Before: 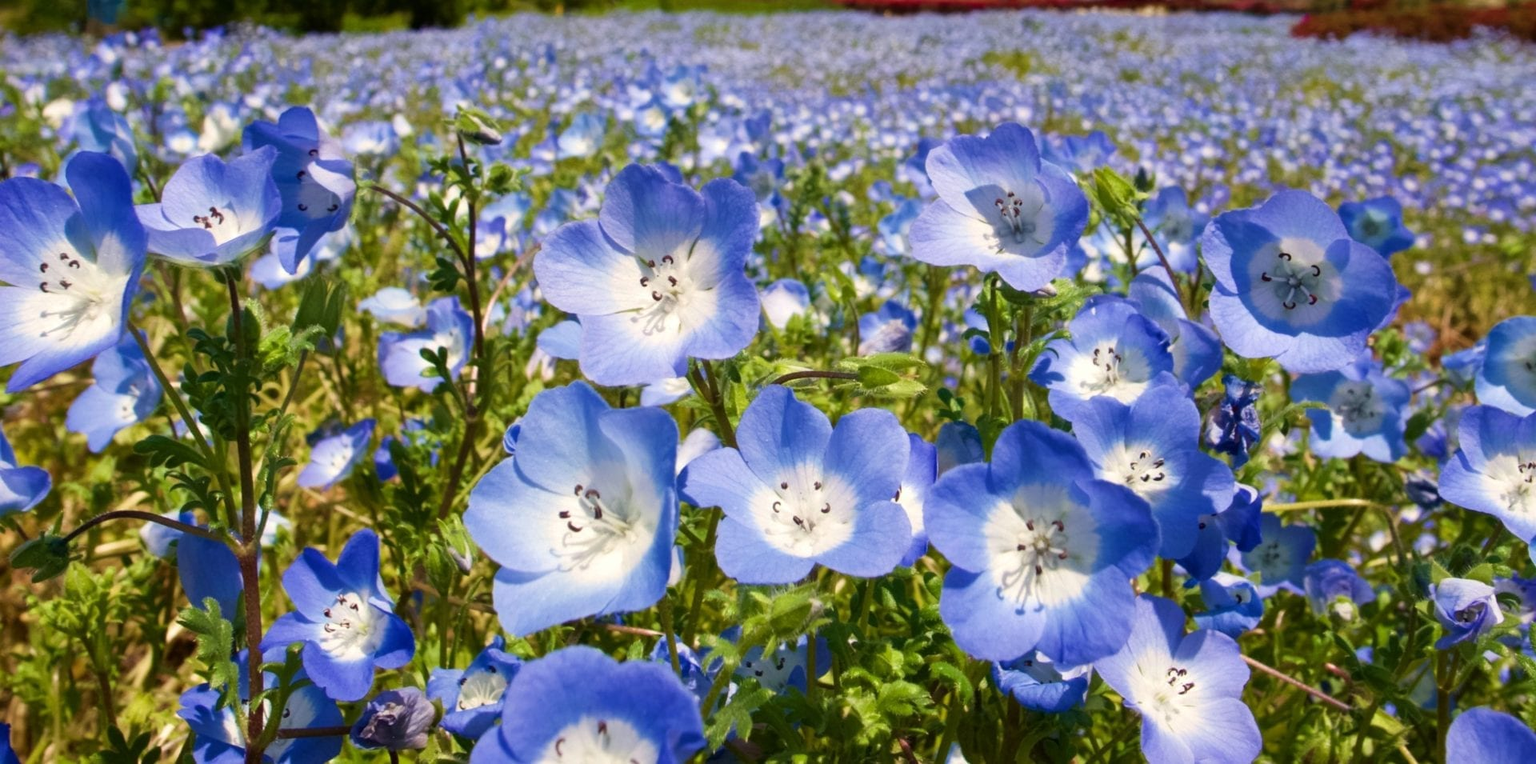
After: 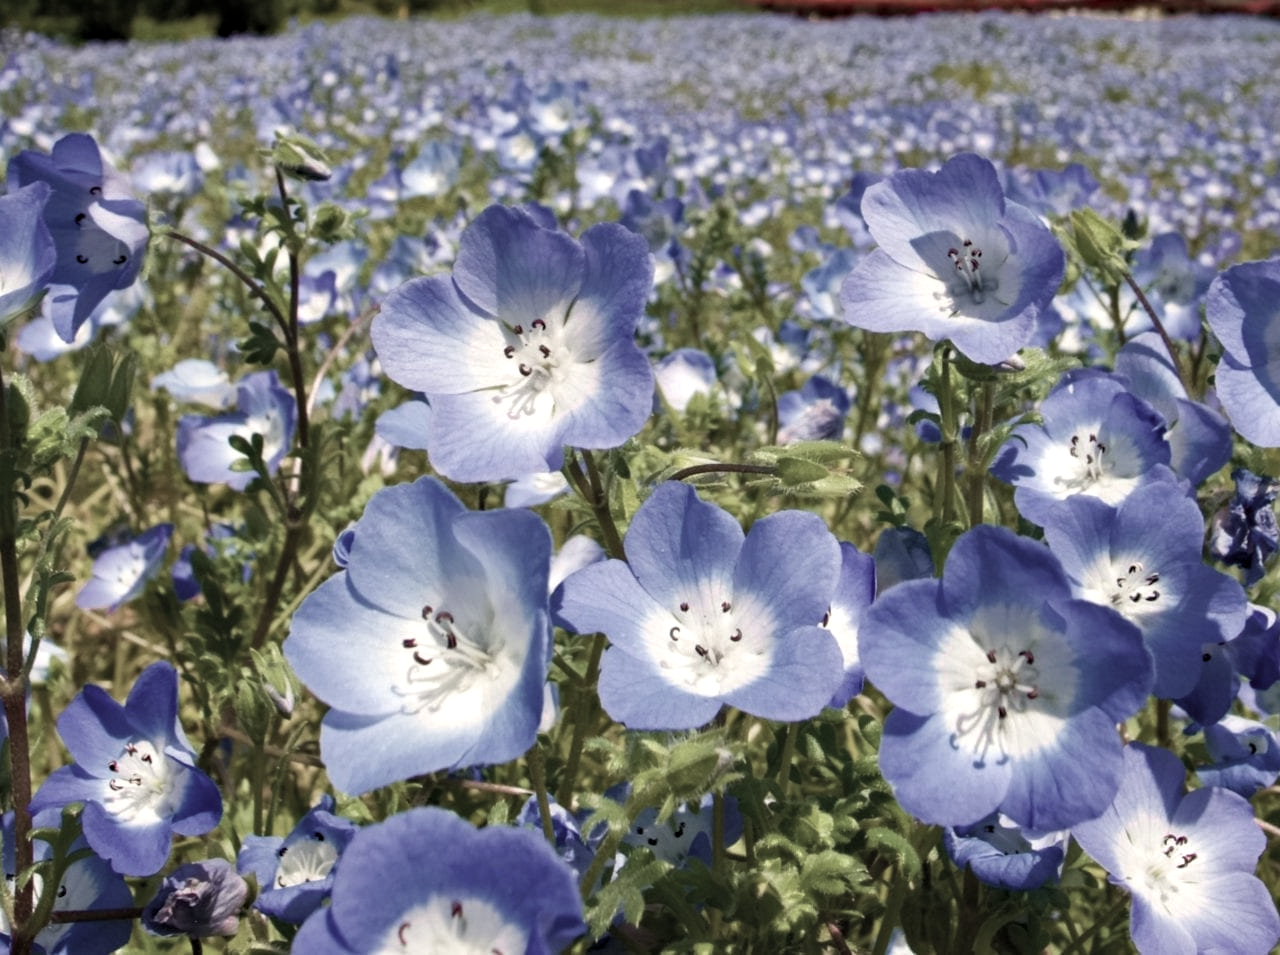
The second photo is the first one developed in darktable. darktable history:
color zones: curves: ch0 [(0, 0.6) (0.129, 0.508) (0.193, 0.483) (0.429, 0.5) (0.571, 0.5) (0.714, 0.5) (0.857, 0.5) (1, 0.6)]; ch1 [(0, 0.481) (0.112, 0.245) (0.213, 0.223) (0.429, 0.233) (0.571, 0.231) (0.683, 0.242) (0.857, 0.296) (1, 0.481)]
haze removal: compatibility mode true, adaptive false
crop and rotate: left 15.446%, right 17.836%
levels: levels [0.016, 0.492, 0.969]
